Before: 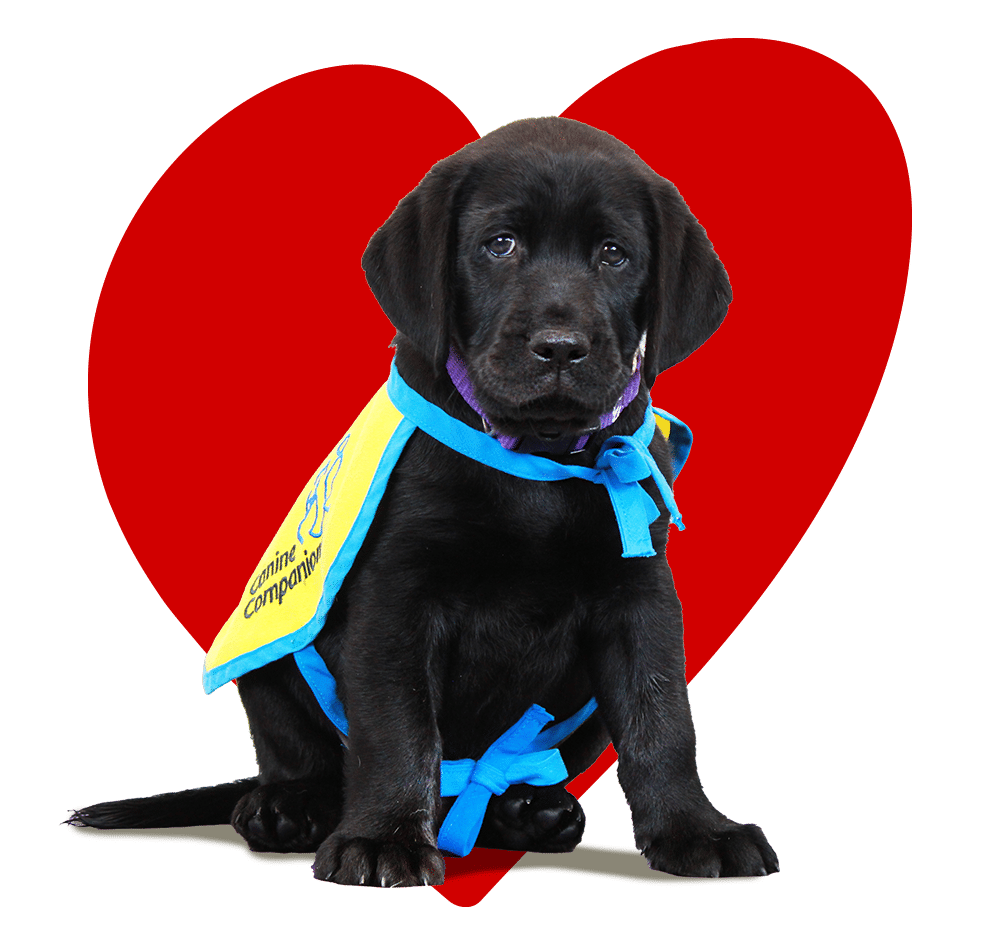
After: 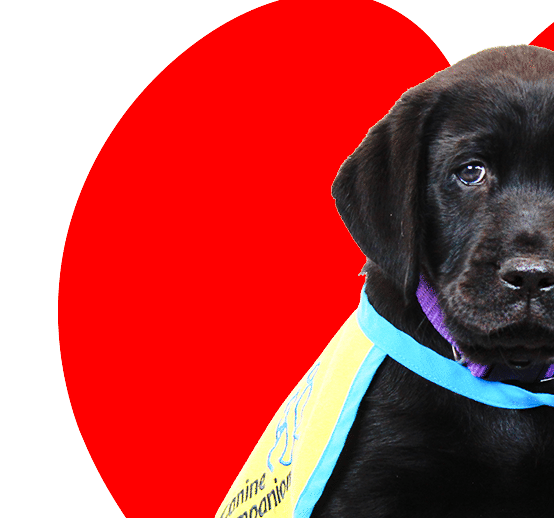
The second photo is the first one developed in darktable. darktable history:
crop and rotate: left 3.041%, top 7.69%, right 41.491%, bottom 37.391%
base curve: curves: ch0 [(0, 0) (0.028, 0.03) (0.121, 0.232) (0.46, 0.748) (0.859, 0.968) (1, 1)], preserve colors none
